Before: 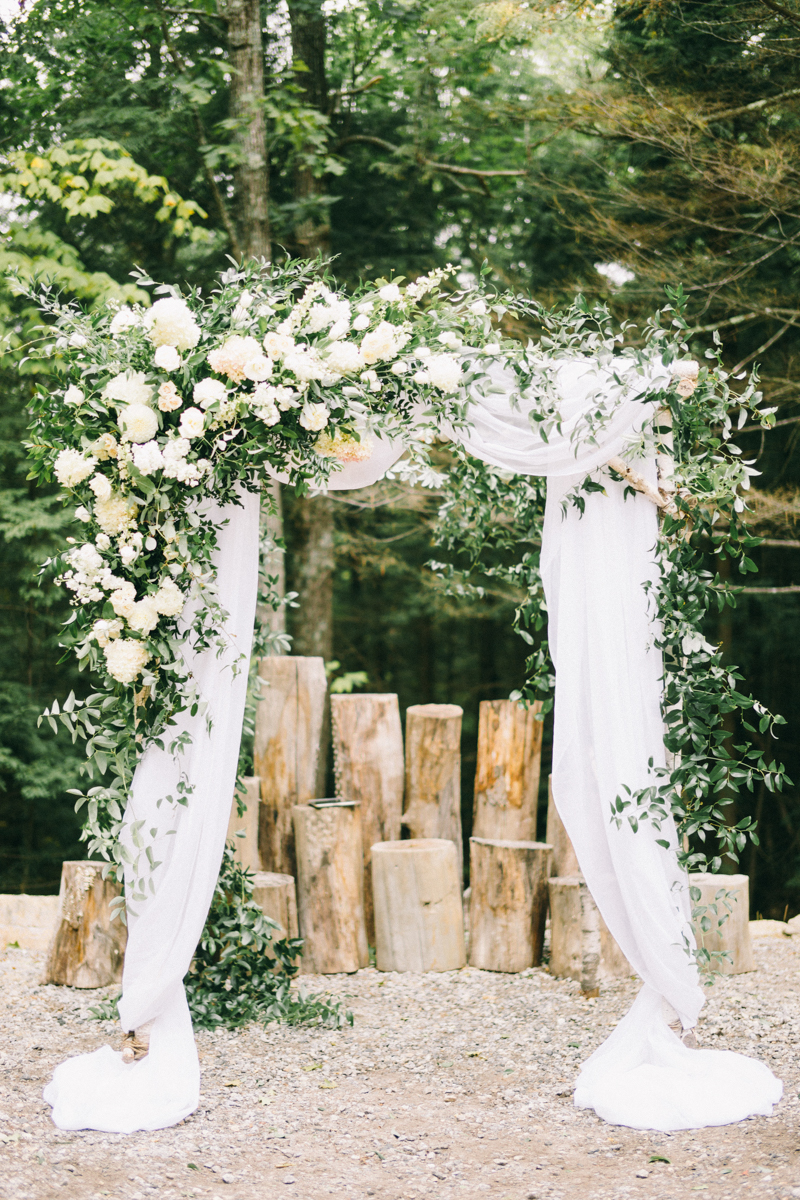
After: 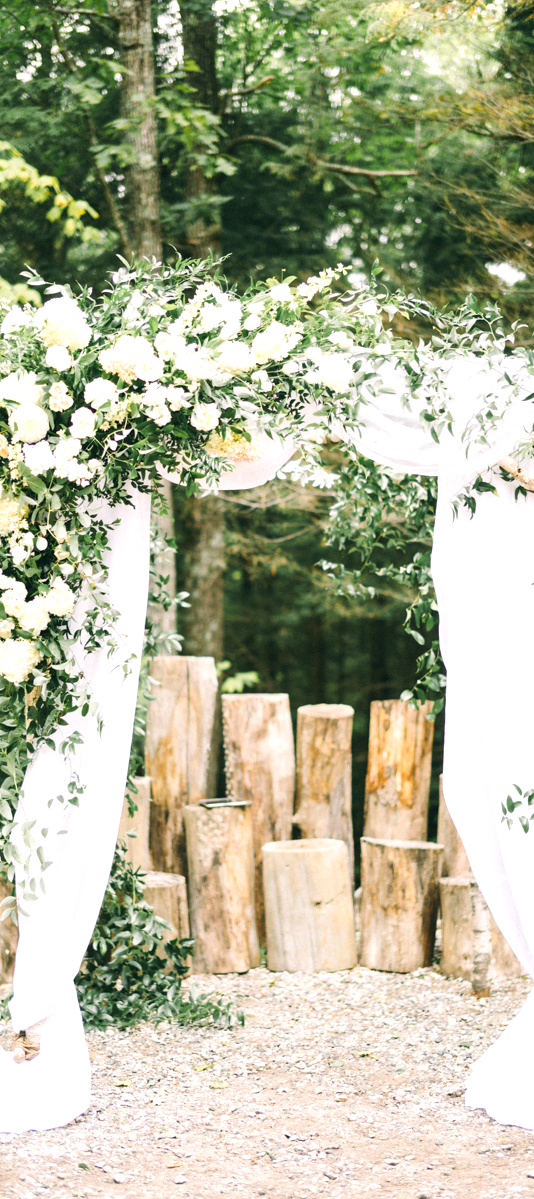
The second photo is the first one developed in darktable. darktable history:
exposure: exposure 0.405 EV, compensate highlight preservation false
crop and rotate: left 13.72%, right 19.435%
